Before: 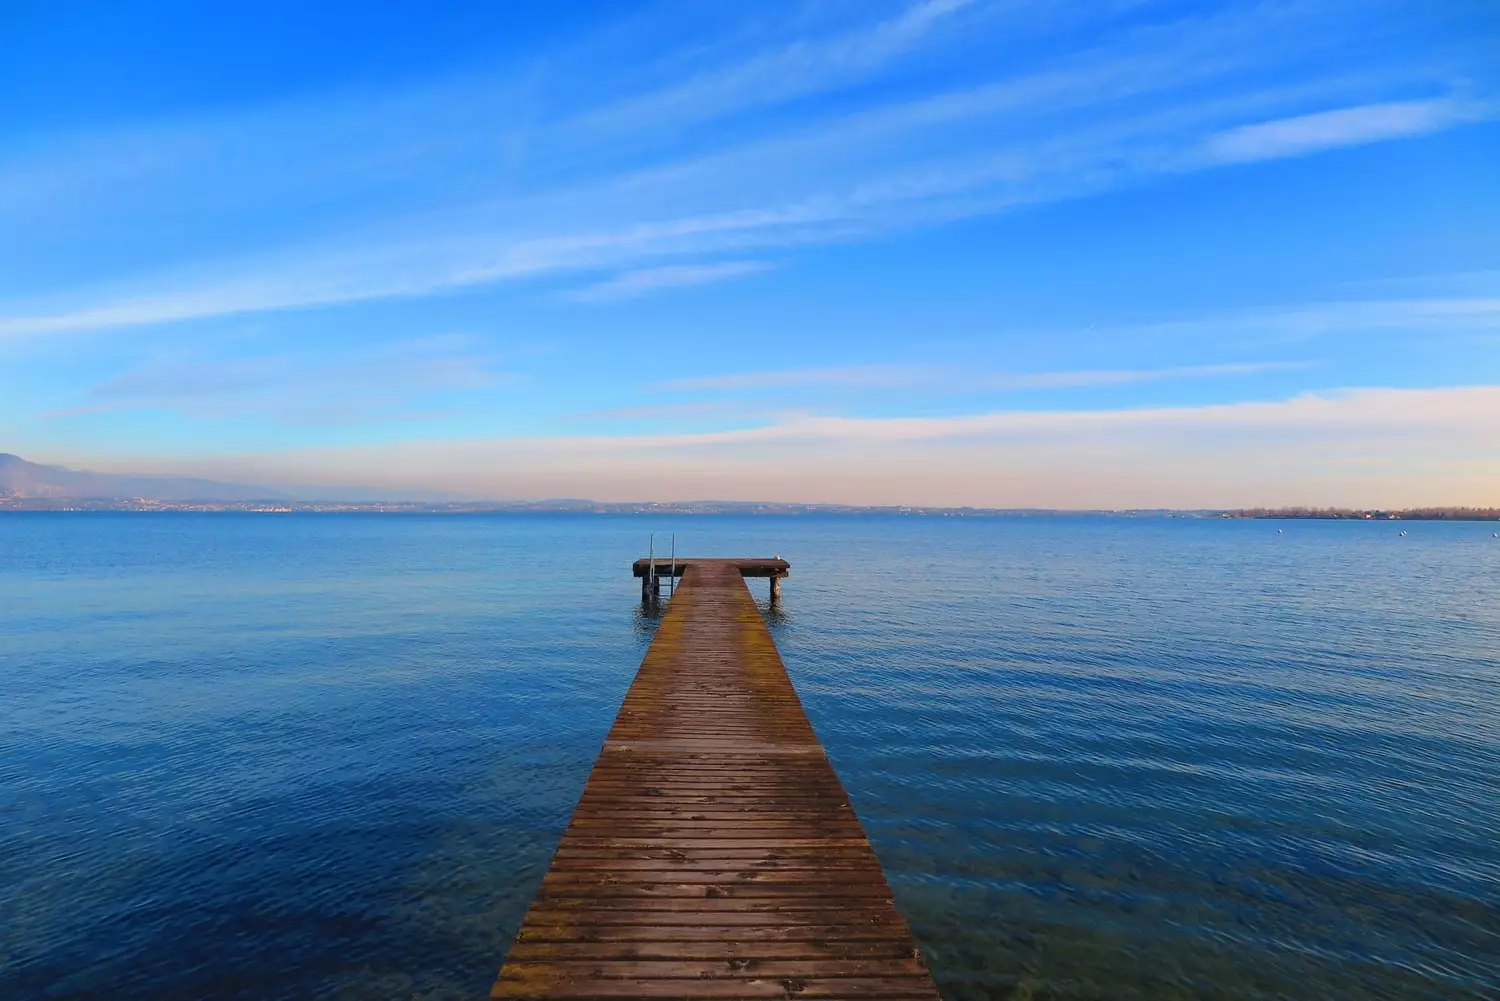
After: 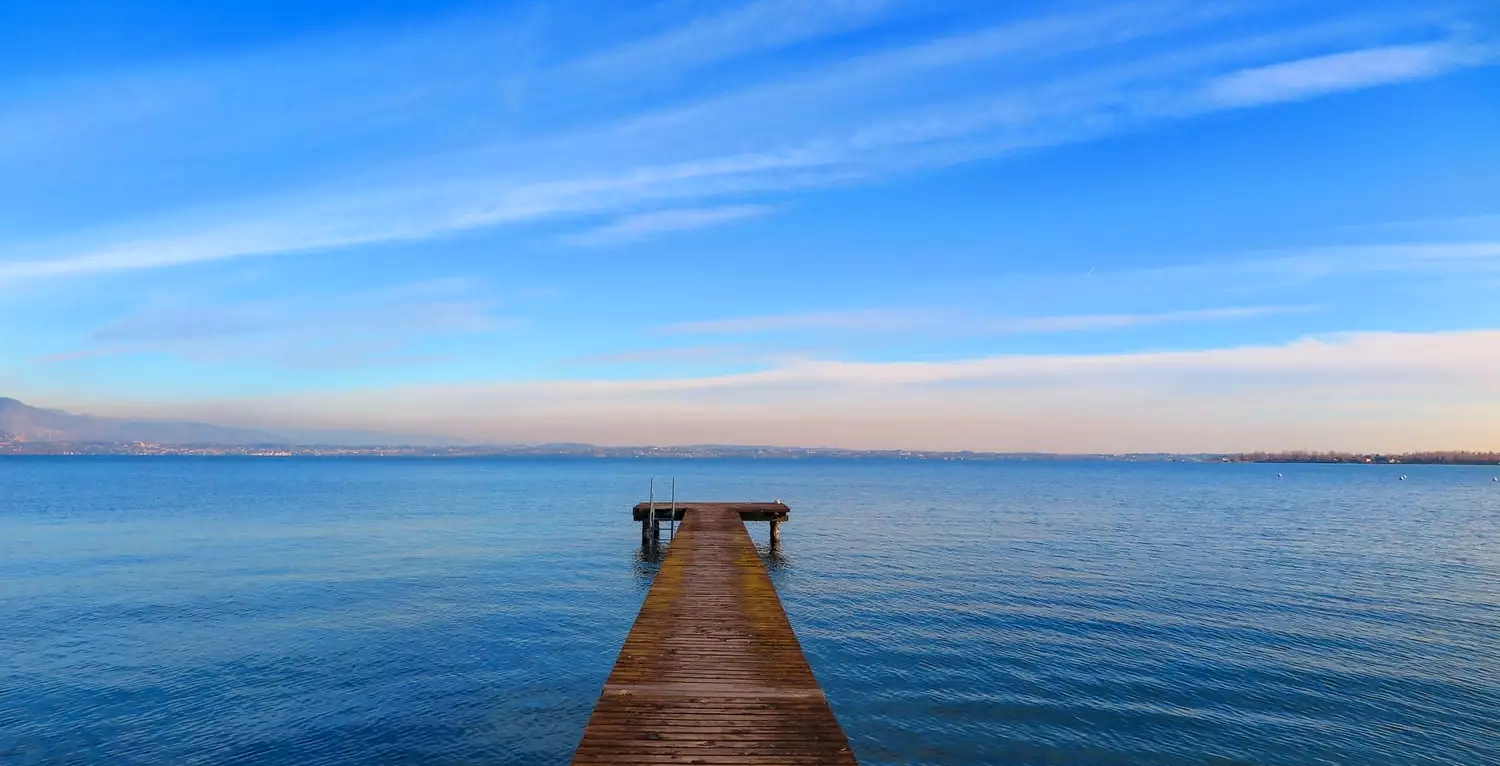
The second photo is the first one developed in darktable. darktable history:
crop: top 5.603%, bottom 17.867%
local contrast: on, module defaults
